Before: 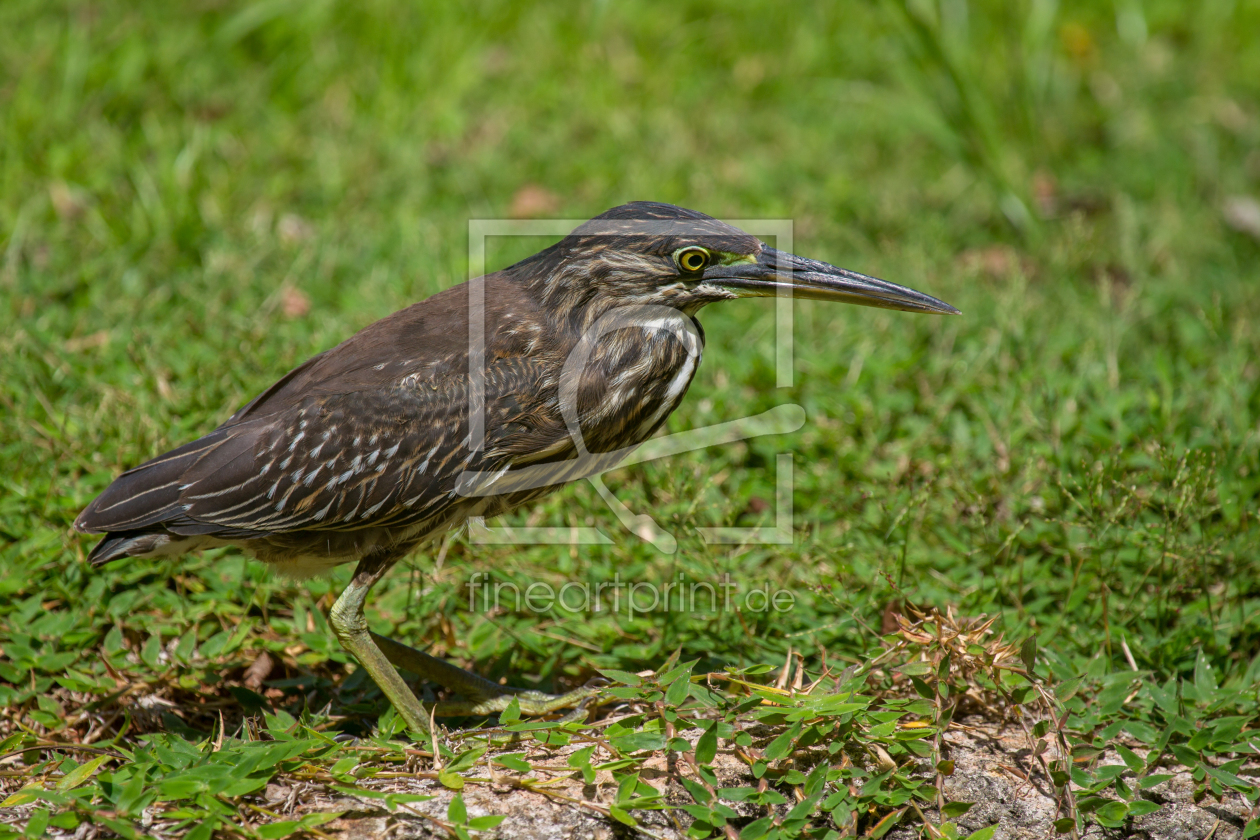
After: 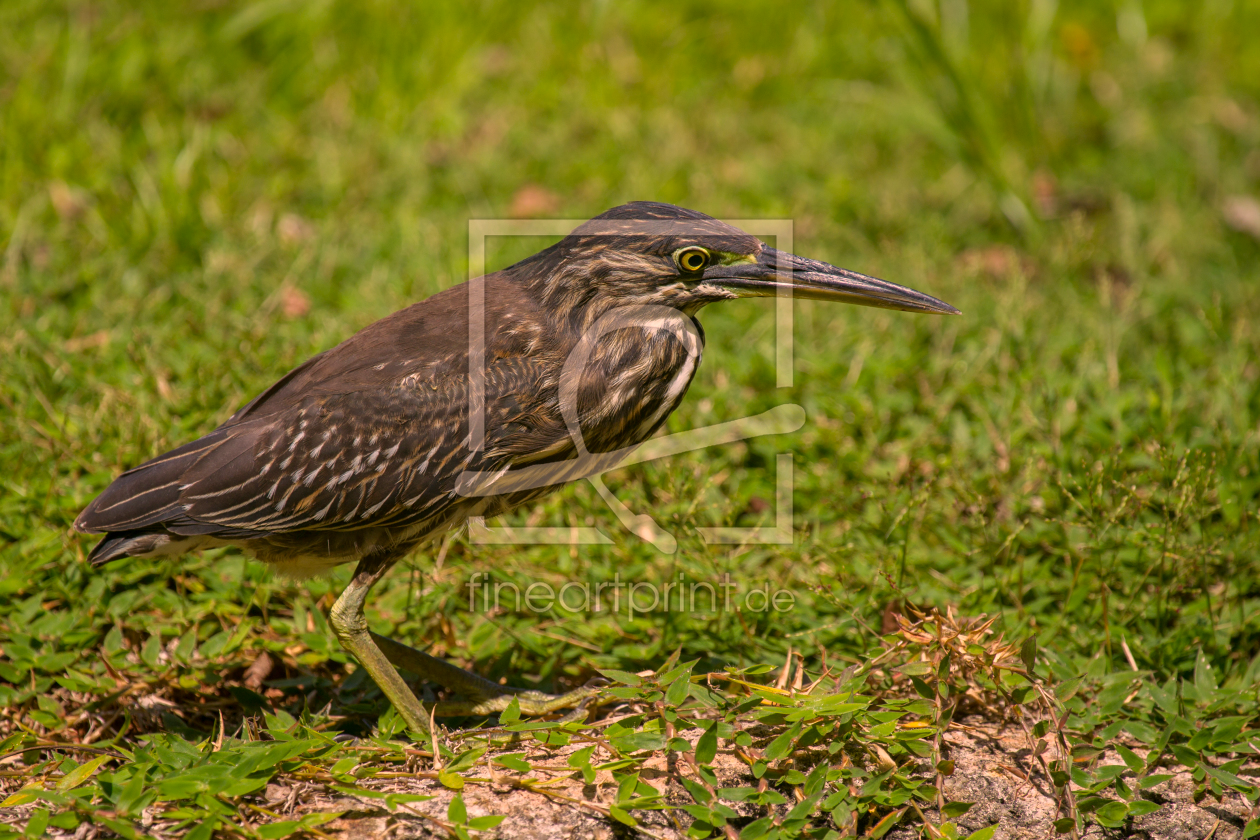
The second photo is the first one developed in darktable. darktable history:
color correction: highlights a* 17.58, highlights b* 18.34
